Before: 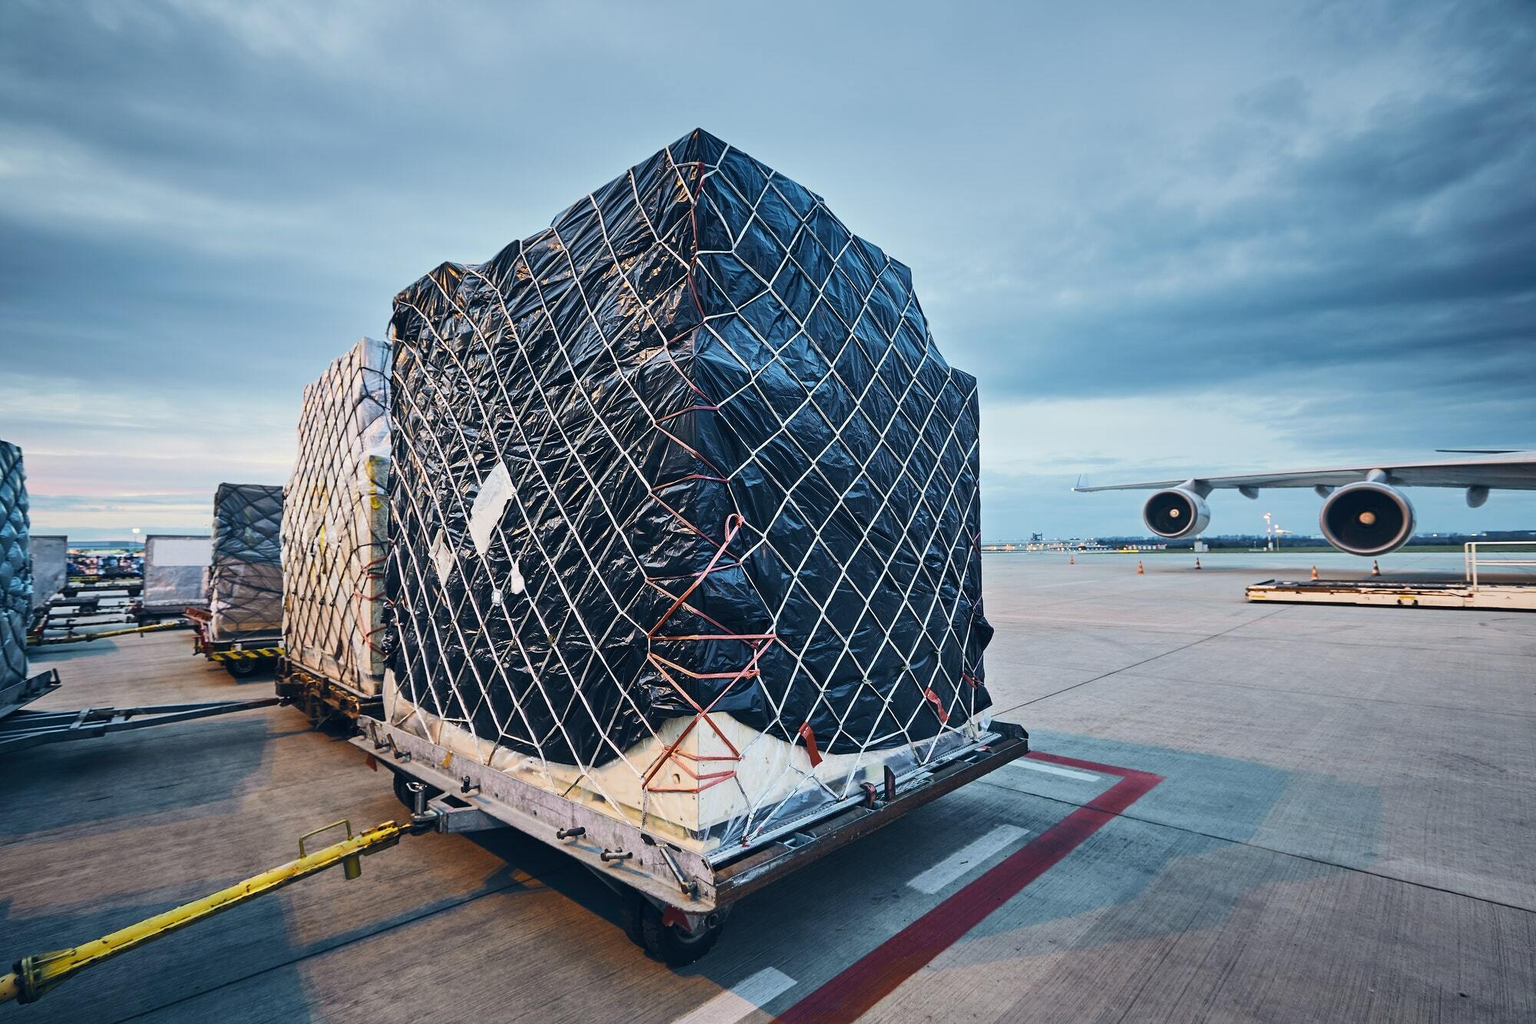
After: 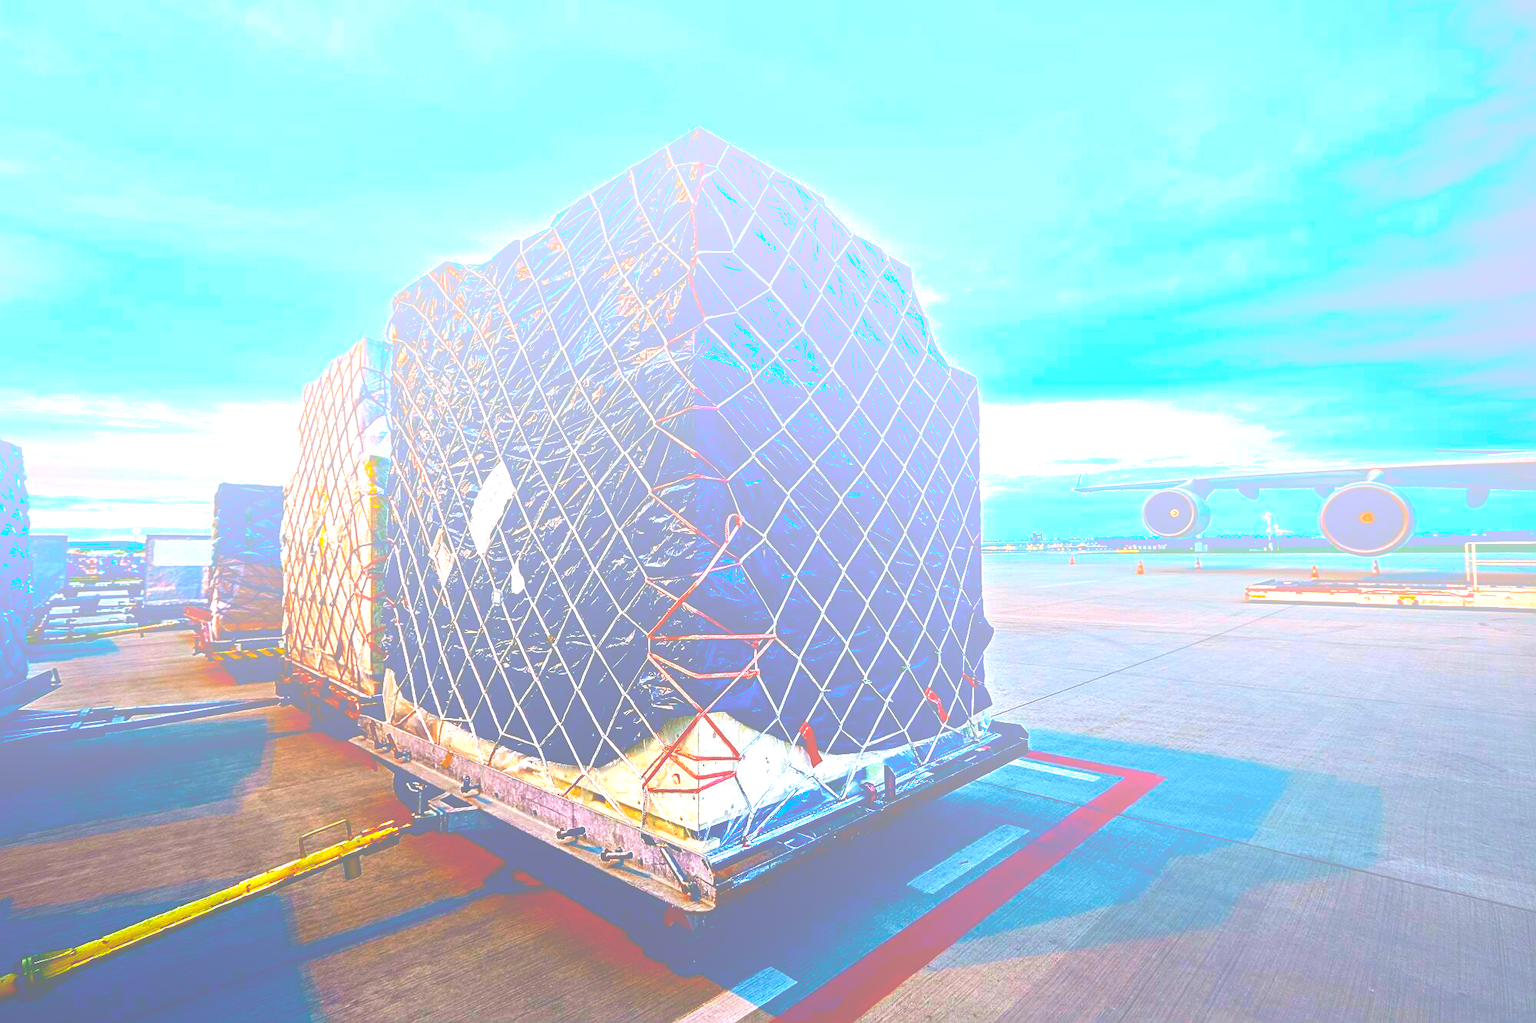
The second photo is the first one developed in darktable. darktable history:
sharpen: on, module defaults
exposure: black level correction 0, exposure 0.7 EV, compensate exposure bias true, compensate highlight preservation false
velvia: on, module defaults
local contrast: highlights 100%, shadows 100%, detail 120%, midtone range 0.2
contrast brightness saturation: brightness -1, saturation 1
white balance: emerald 1
contrast equalizer: octaves 7, y [[0.6 ×6], [0.55 ×6], [0 ×6], [0 ×6], [0 ×6]], mix 0.15
bloom: size 85%, threshold 5%, strength 85%
